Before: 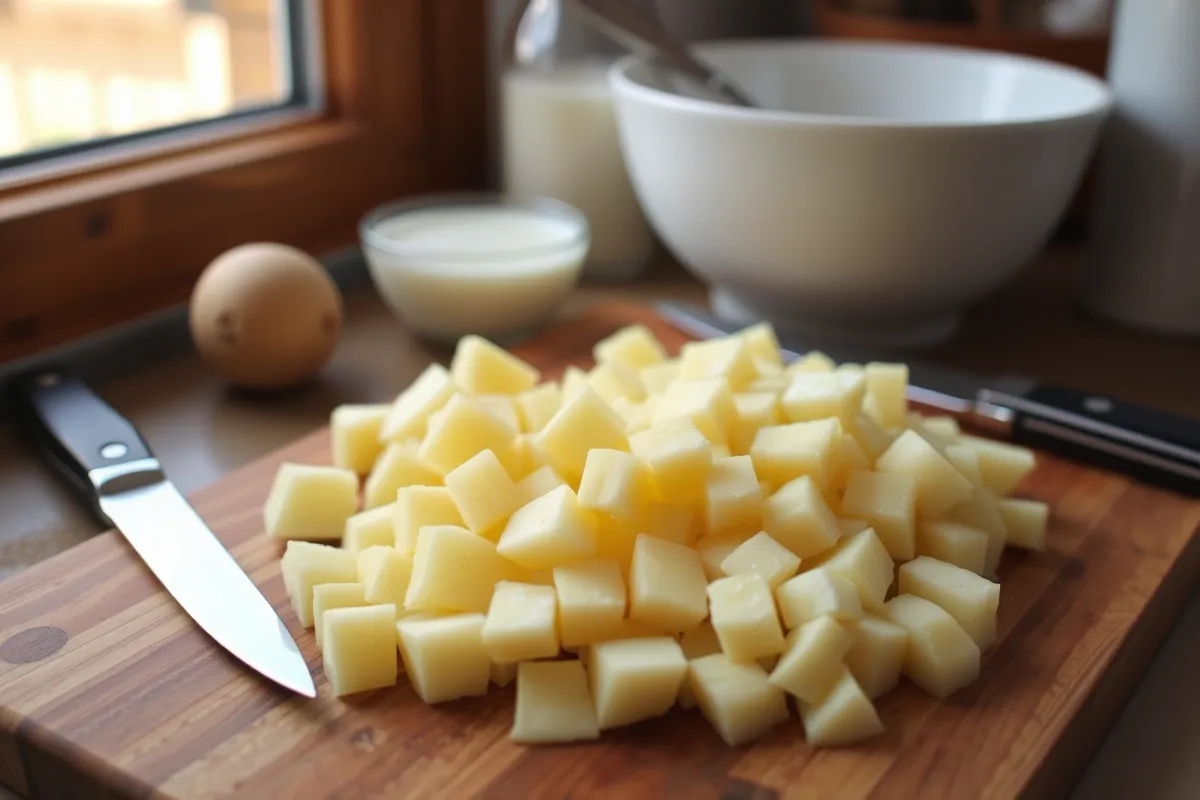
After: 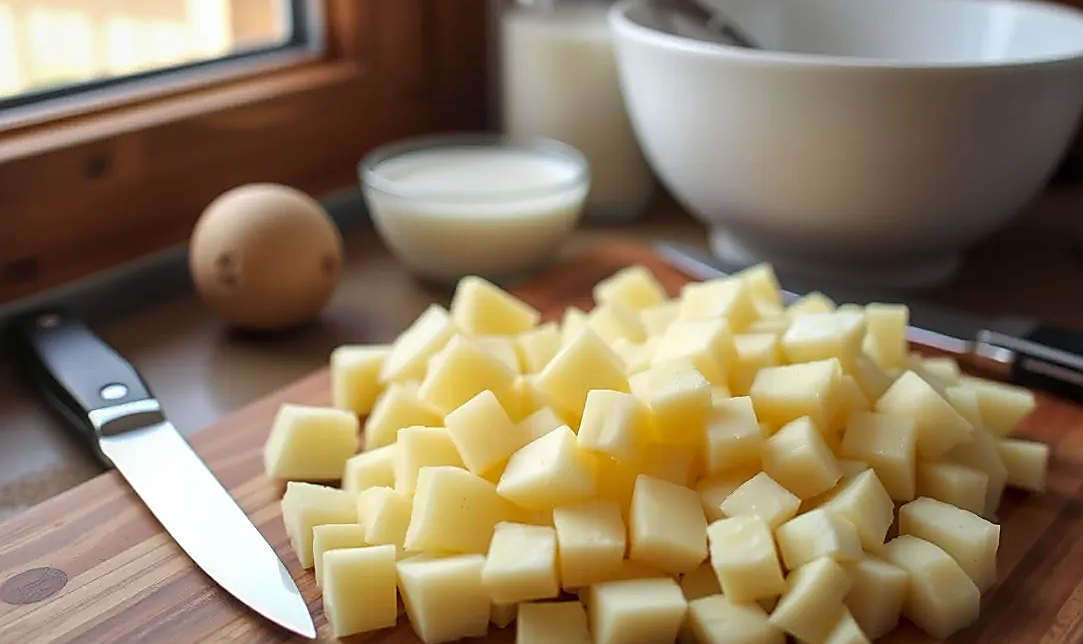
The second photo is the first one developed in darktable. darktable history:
crop: top 7.49%, right 9.717%, bottom 11.943%
sharpen: radius 1.4, amount 1.25, threshold 0.7
local contrast: on, module defaults
